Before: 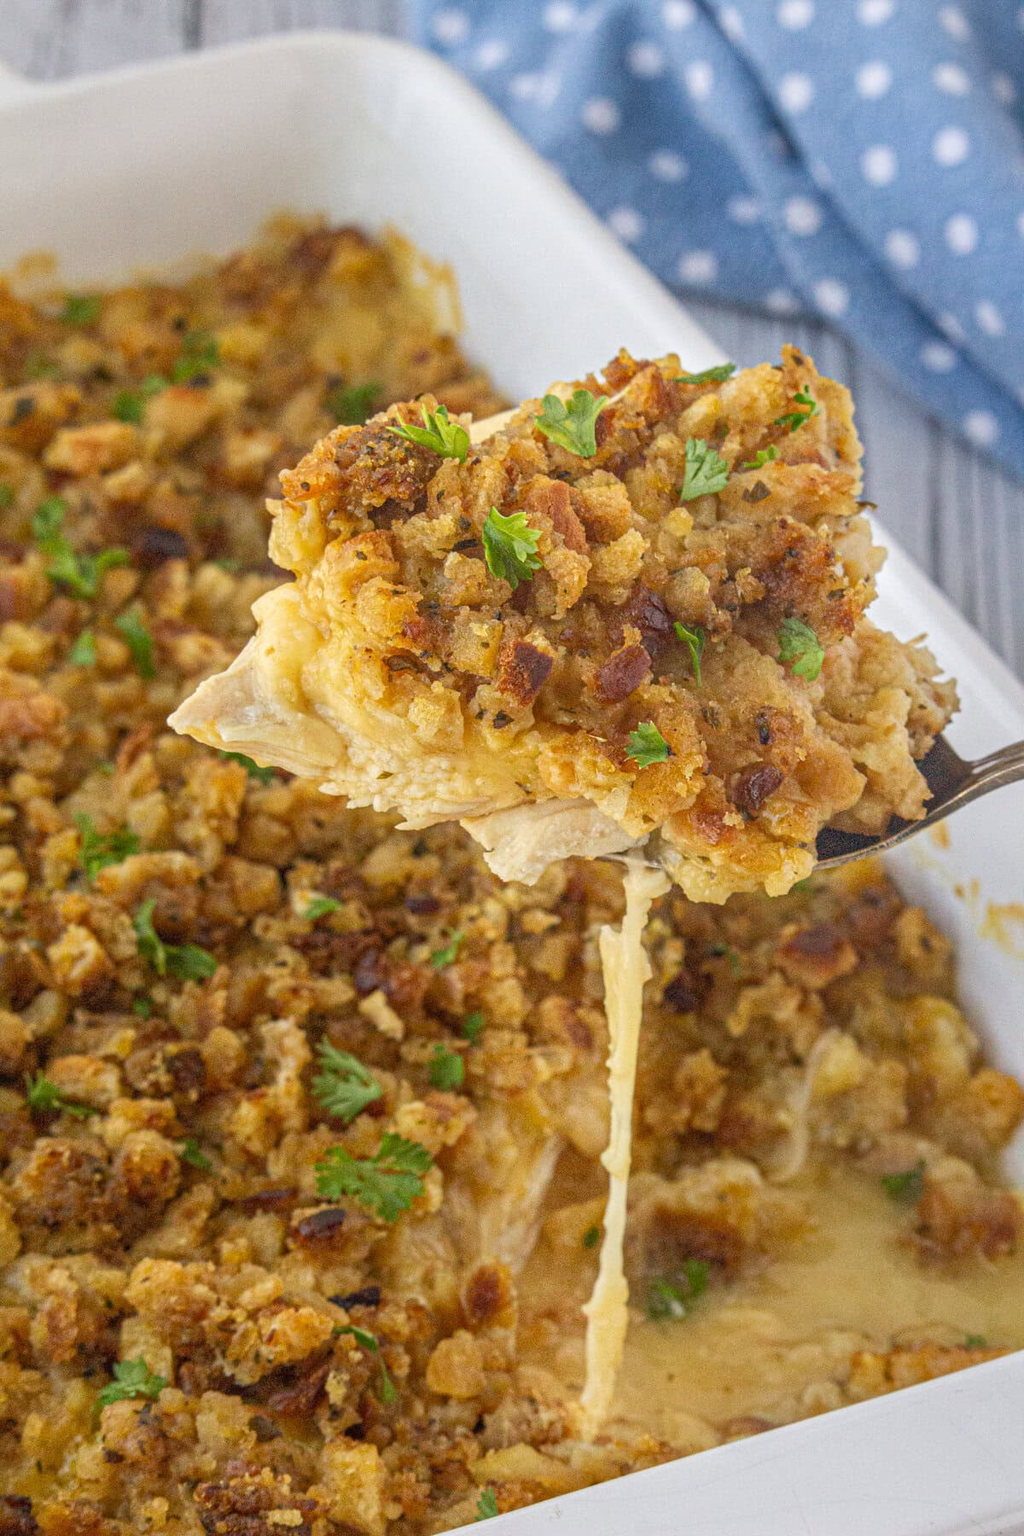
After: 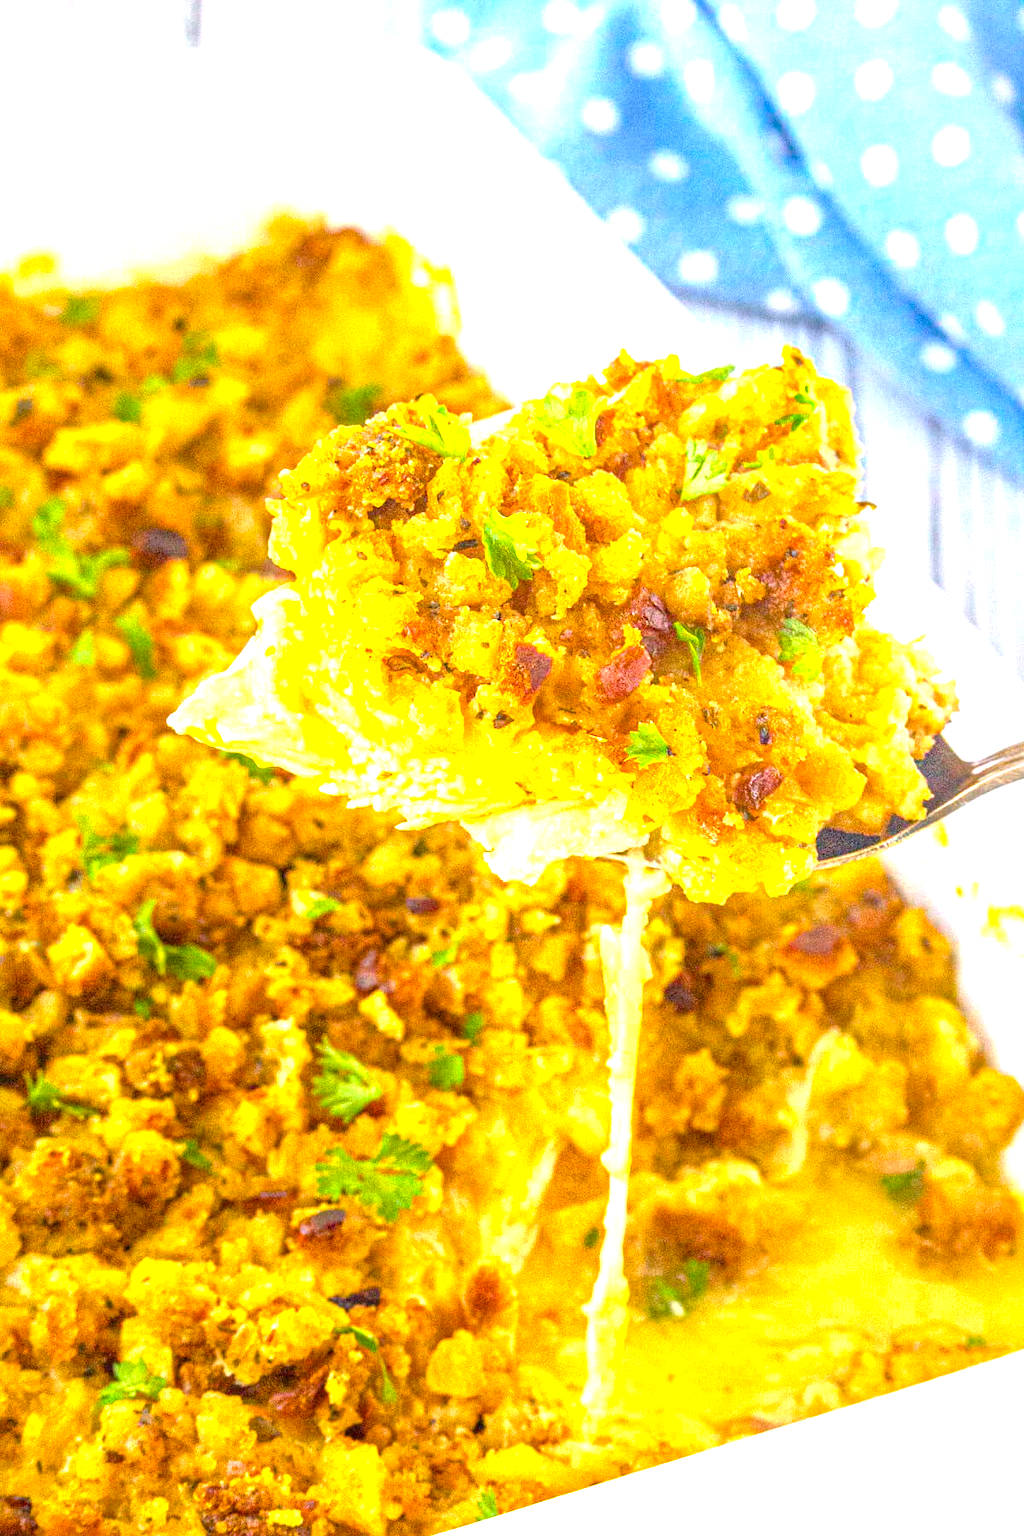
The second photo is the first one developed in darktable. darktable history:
color balance rgb: linear chroma grading › global chroma 15%, perceptual saturation grading › global saturation 30%
exposure: black level correction 0.001, exposure 1.822 EV, compensate exposure bias true, compensate highlight preservation false
